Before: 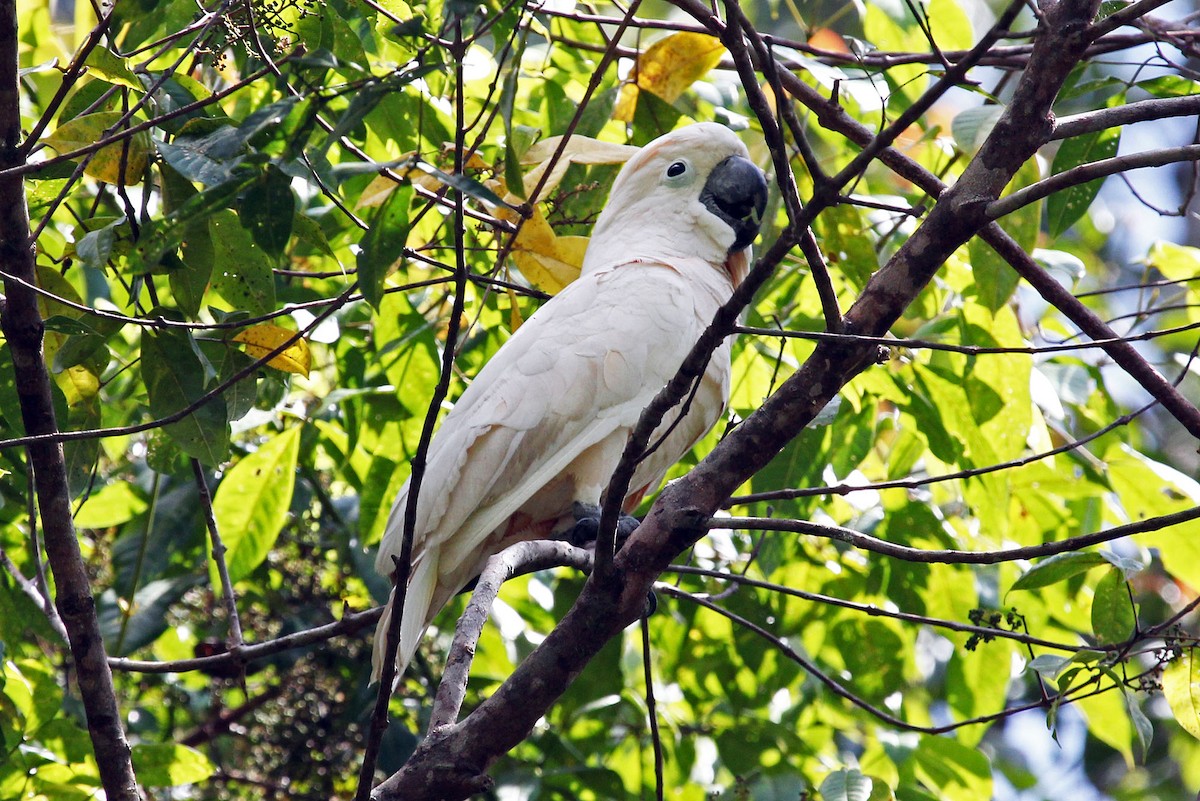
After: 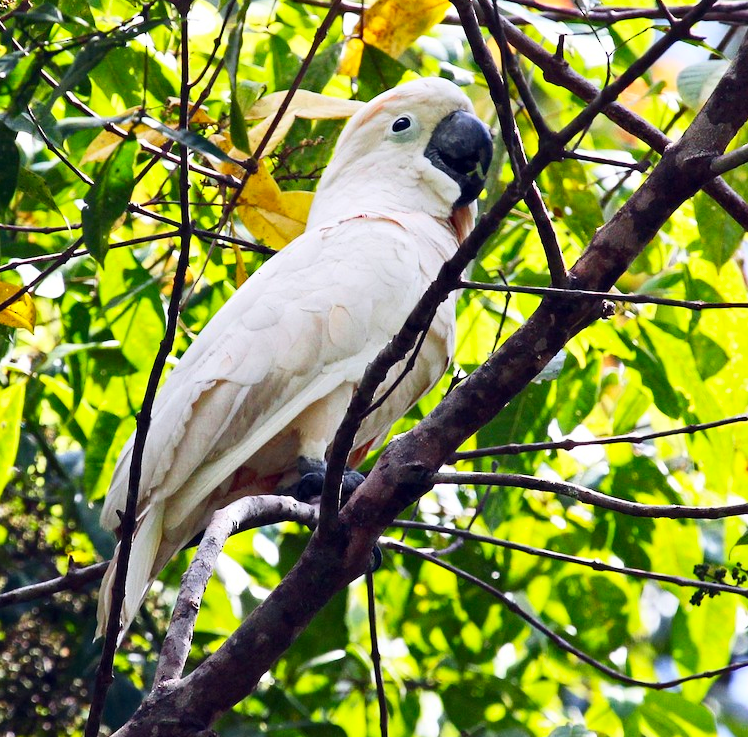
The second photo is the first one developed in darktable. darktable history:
contrast brightness saturation: contrast 0.23, brightness 0.1, saturation 0.29
crop and rotate: left 22.918%, top 5.629%, right 14.711%, bottom 2.247%
